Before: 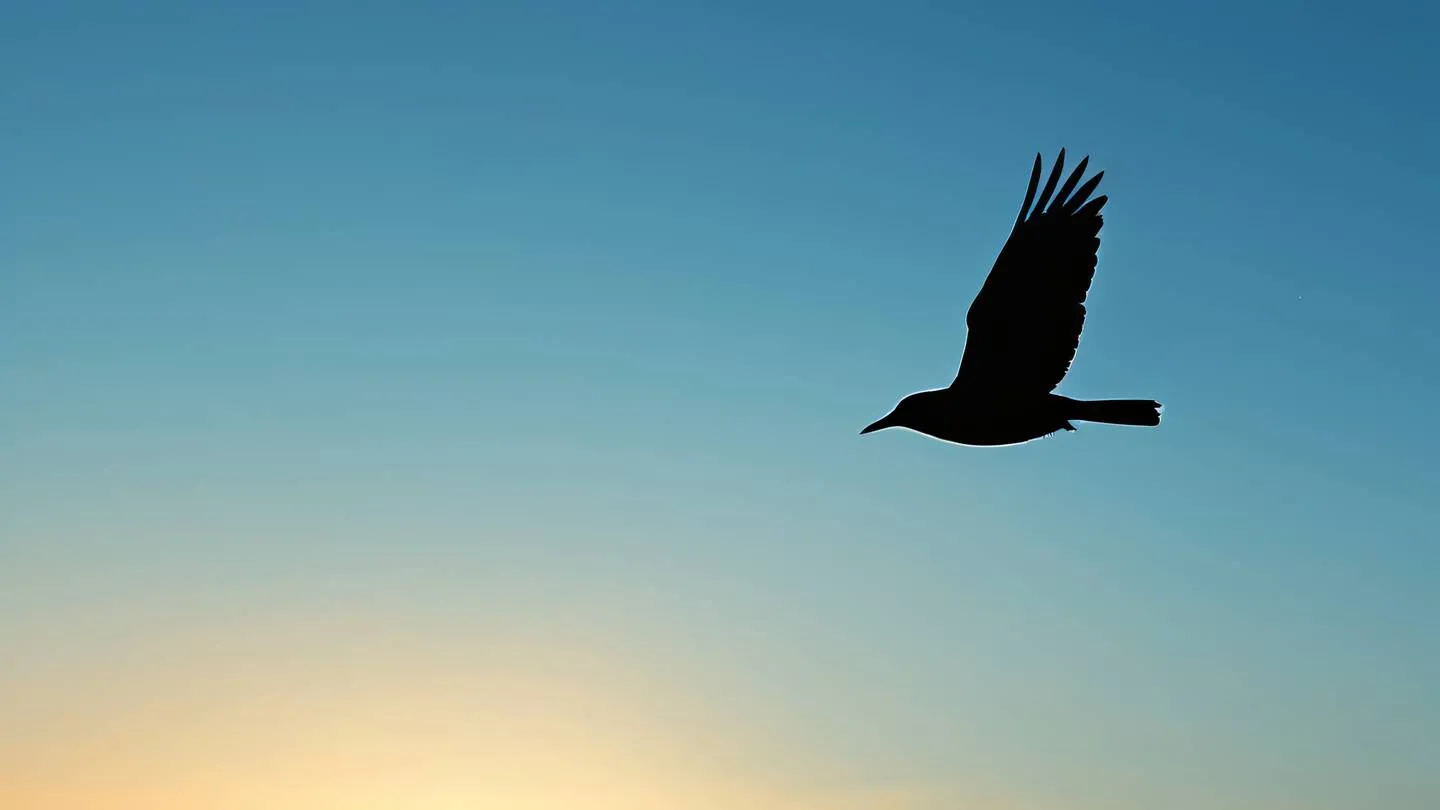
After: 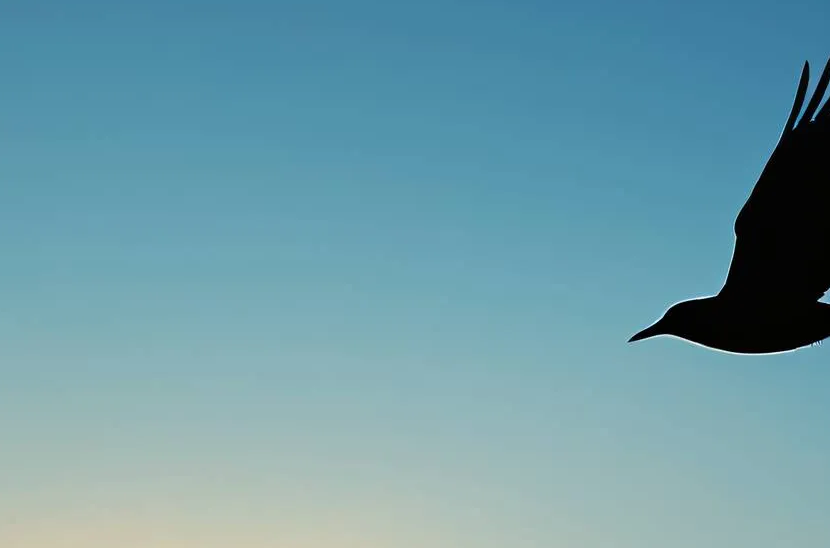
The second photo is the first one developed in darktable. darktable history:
crop: left 16.178%, top 11.434%, right 26.173%, bottom 20.817%
